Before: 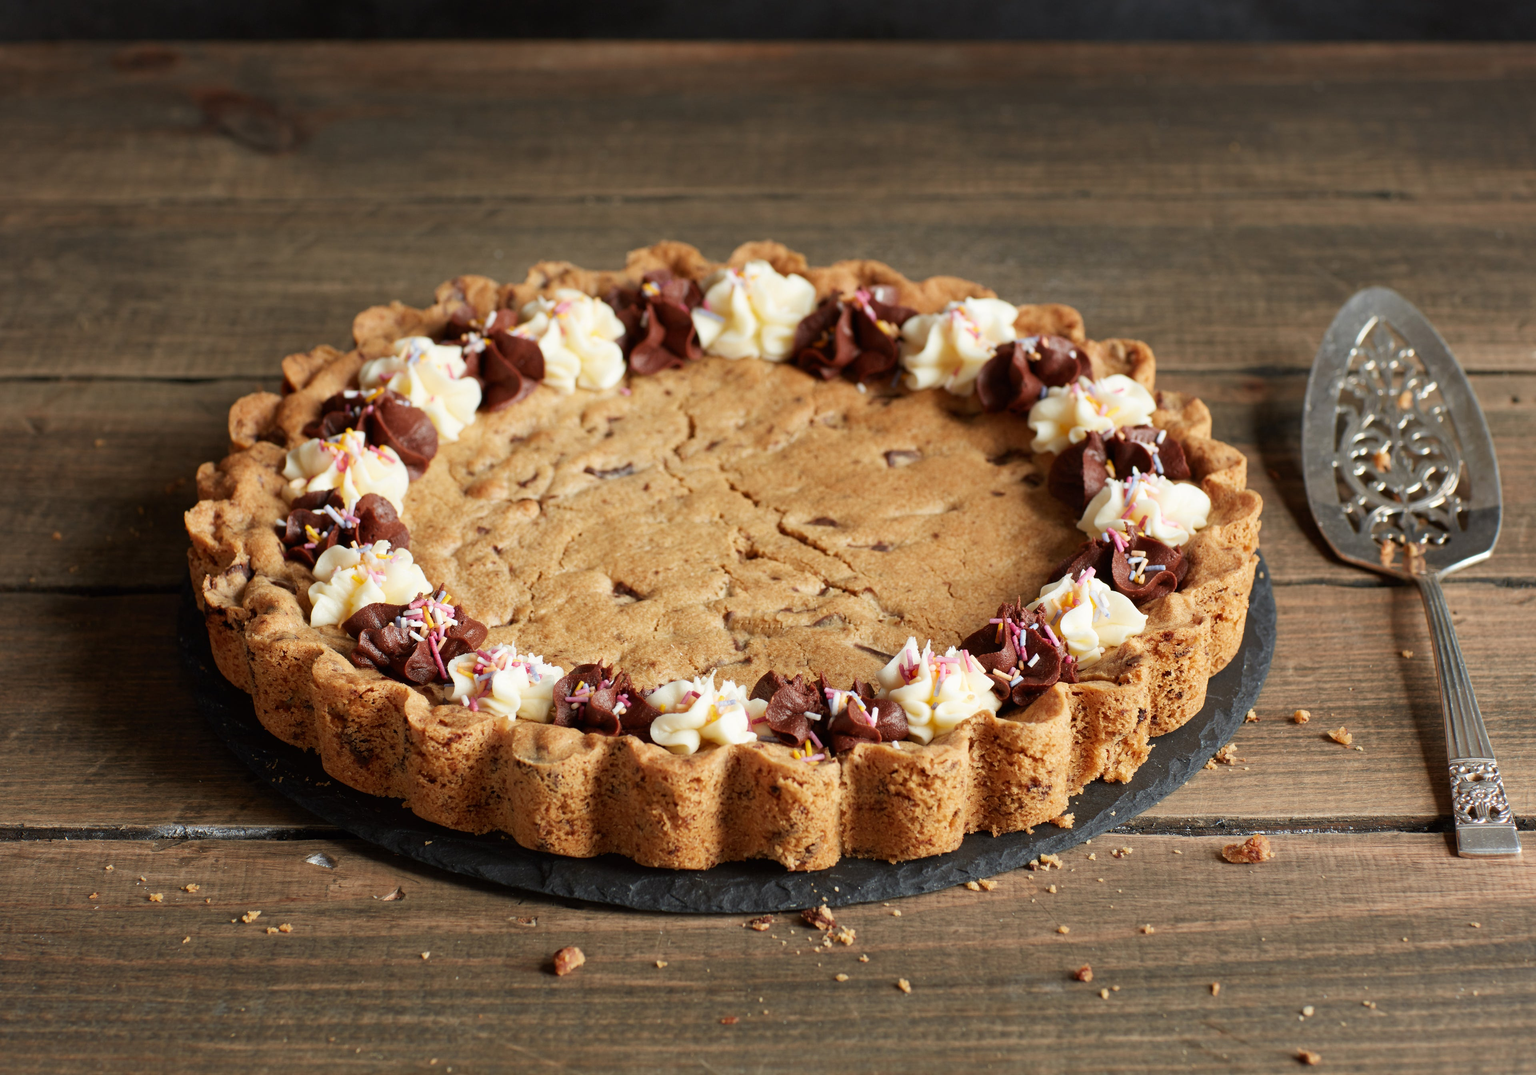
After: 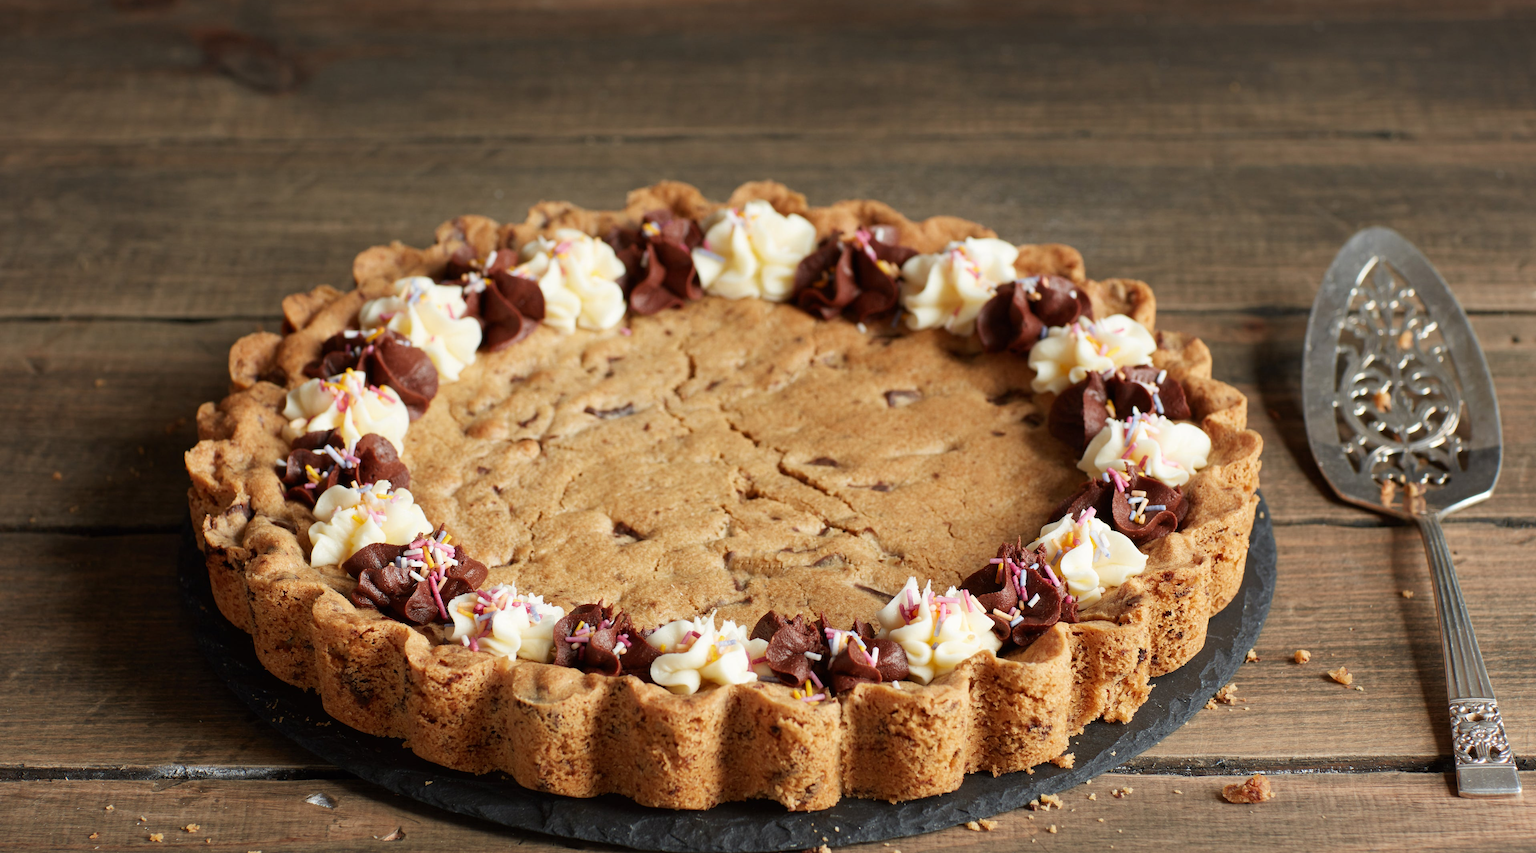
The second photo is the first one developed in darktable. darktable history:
crop and rotate: top 5.649%, bottom 14.951%
